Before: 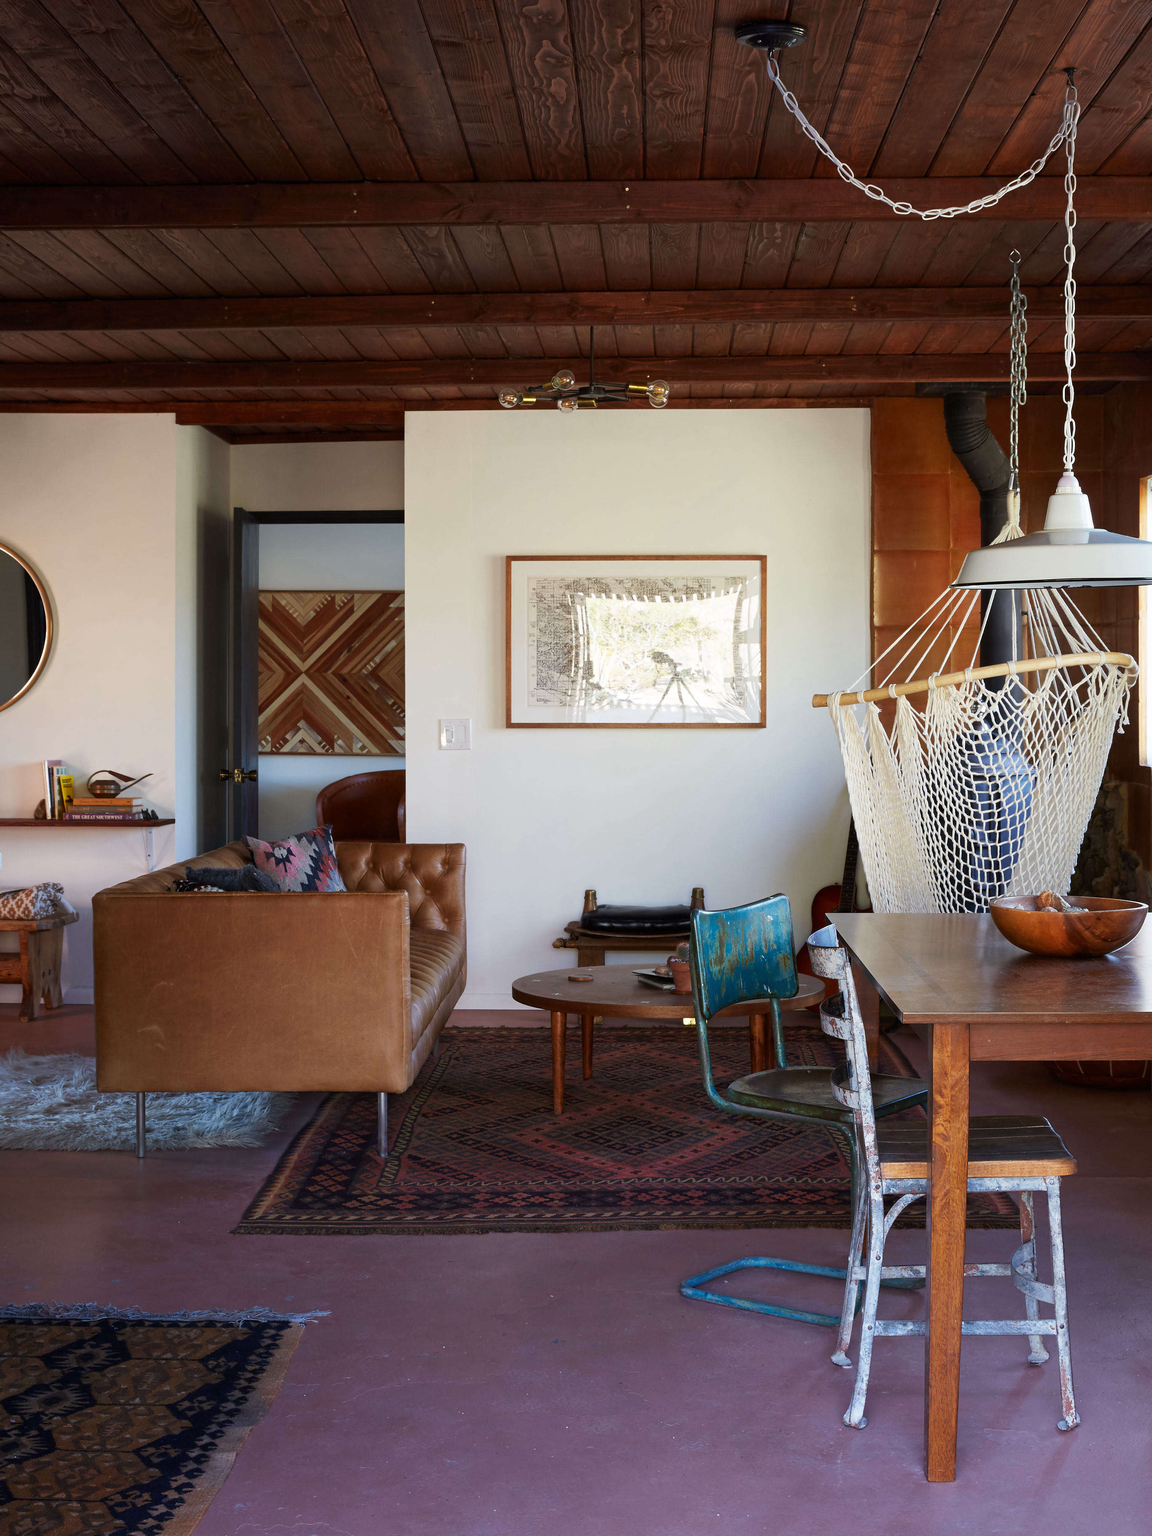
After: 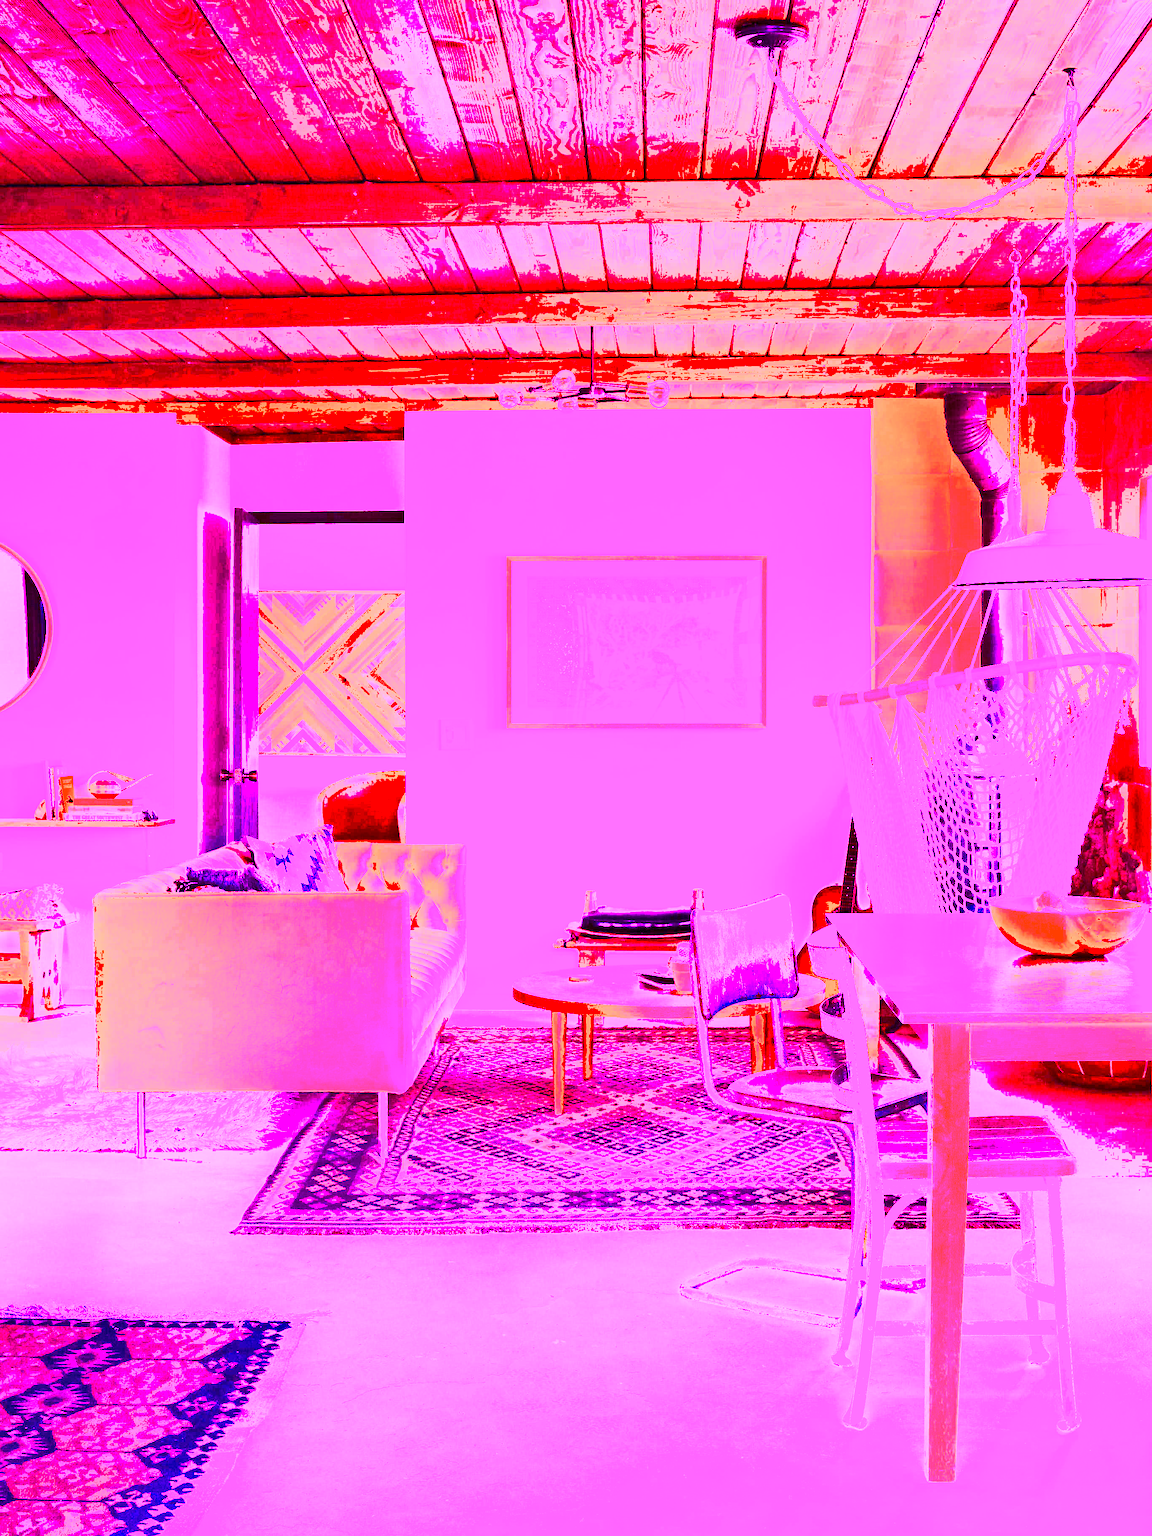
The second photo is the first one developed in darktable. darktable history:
shadows and highlights: low approximation 0.01, soften with gaussian
white balance: red 8, blue 8
